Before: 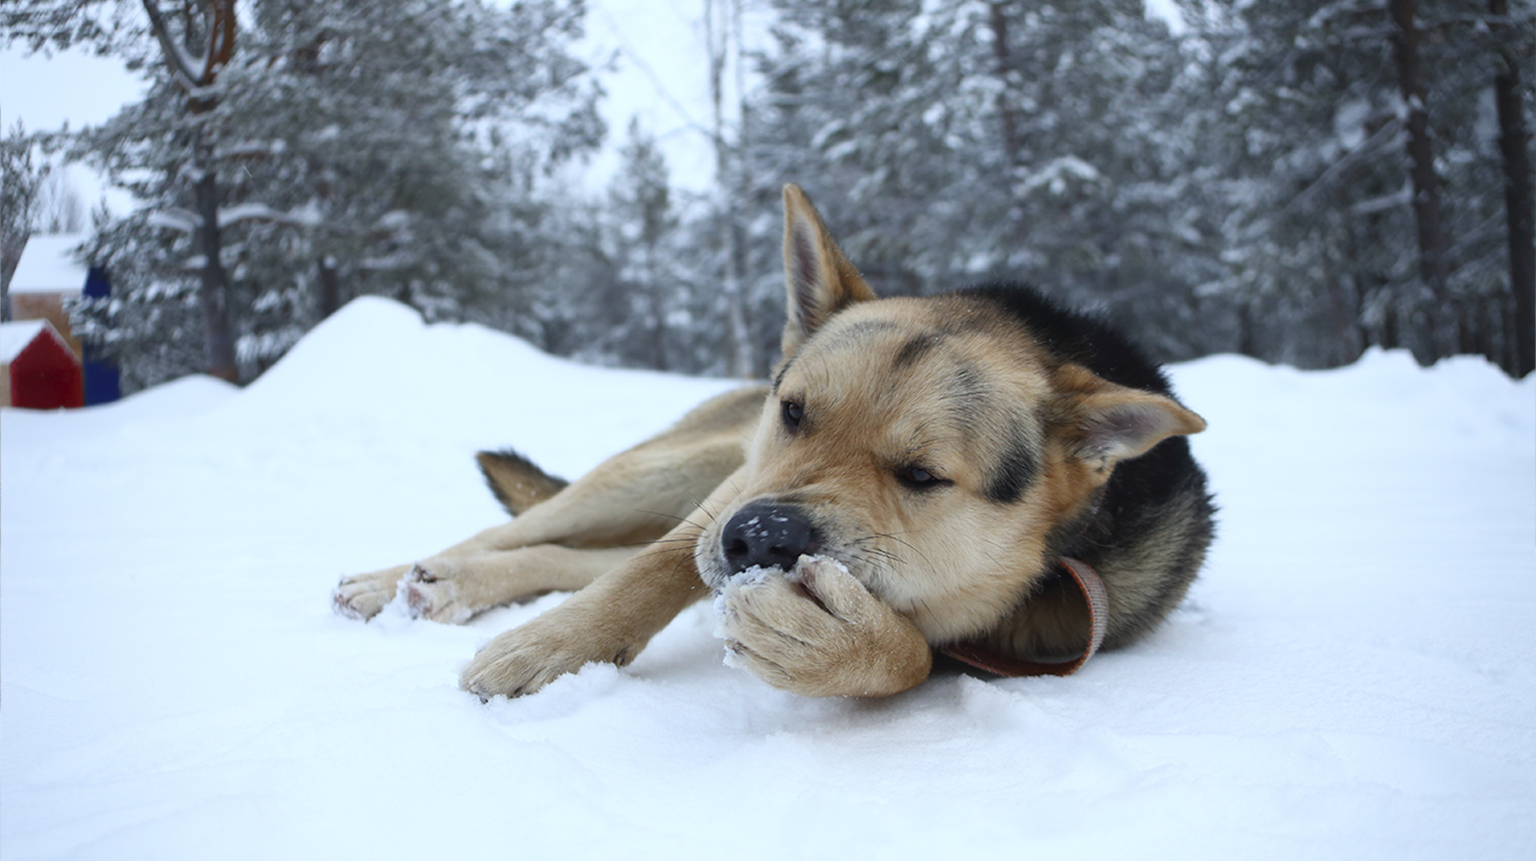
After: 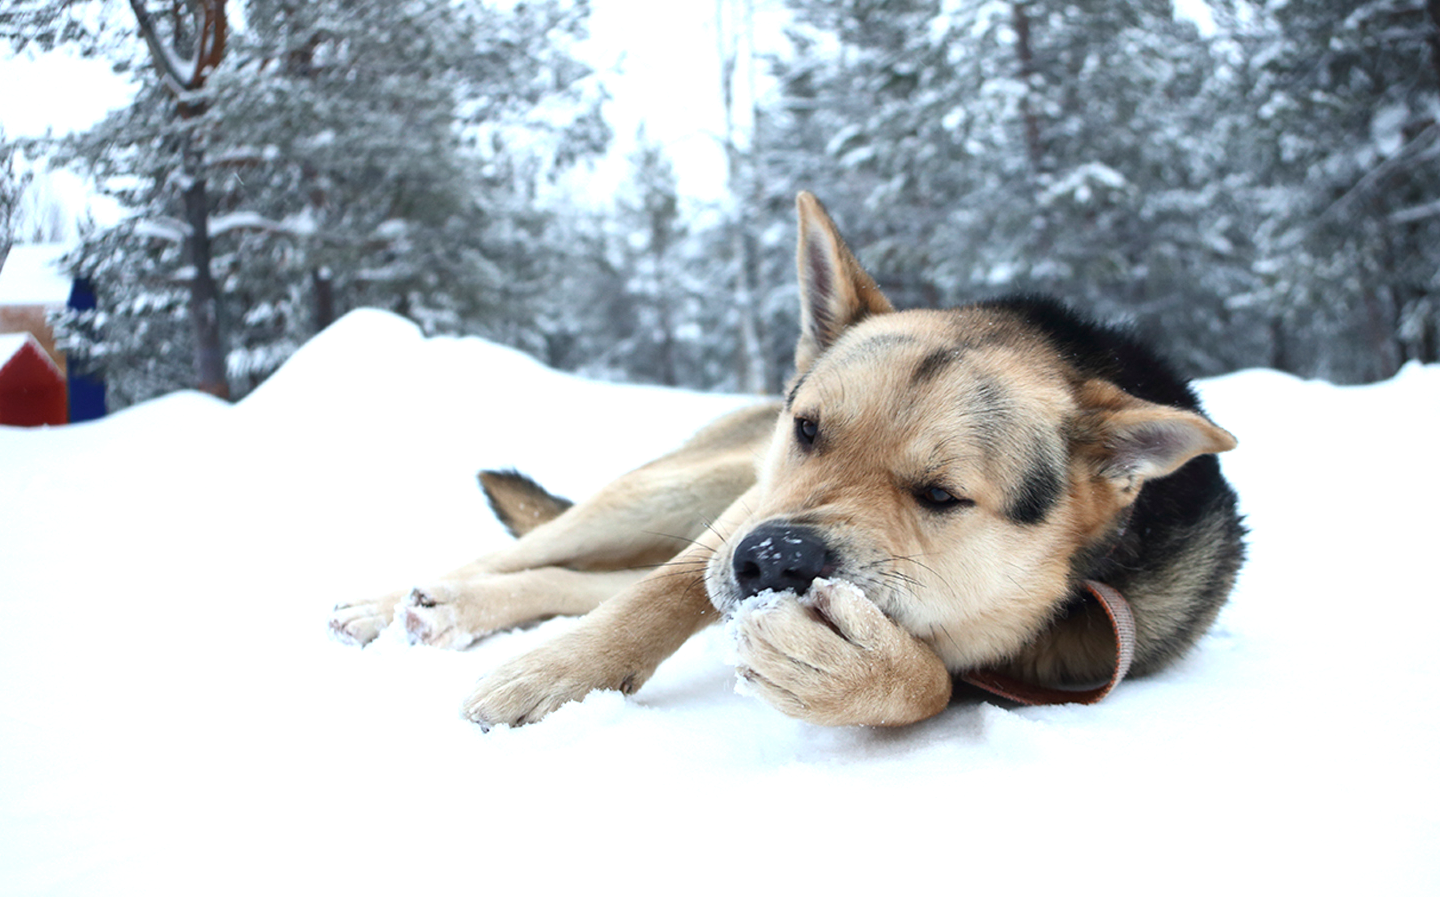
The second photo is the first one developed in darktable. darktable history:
crop and rotate: left 1.201%, right 8.798%
contrast brightness saturation: contrast 0.11, saturation -0.159
color zones: curves: ch1 [(0, 0.679) (0.143, 0.647) (0.286, 0.261) (0.378, -0.011) (0.571, 0.396) (0.714, 0.399) (0.857, 0.406) (1, 0.679)], mix -120.09%
exposure: black level correction 0, exposure 0.701 EV, compensate highlight preservation false
